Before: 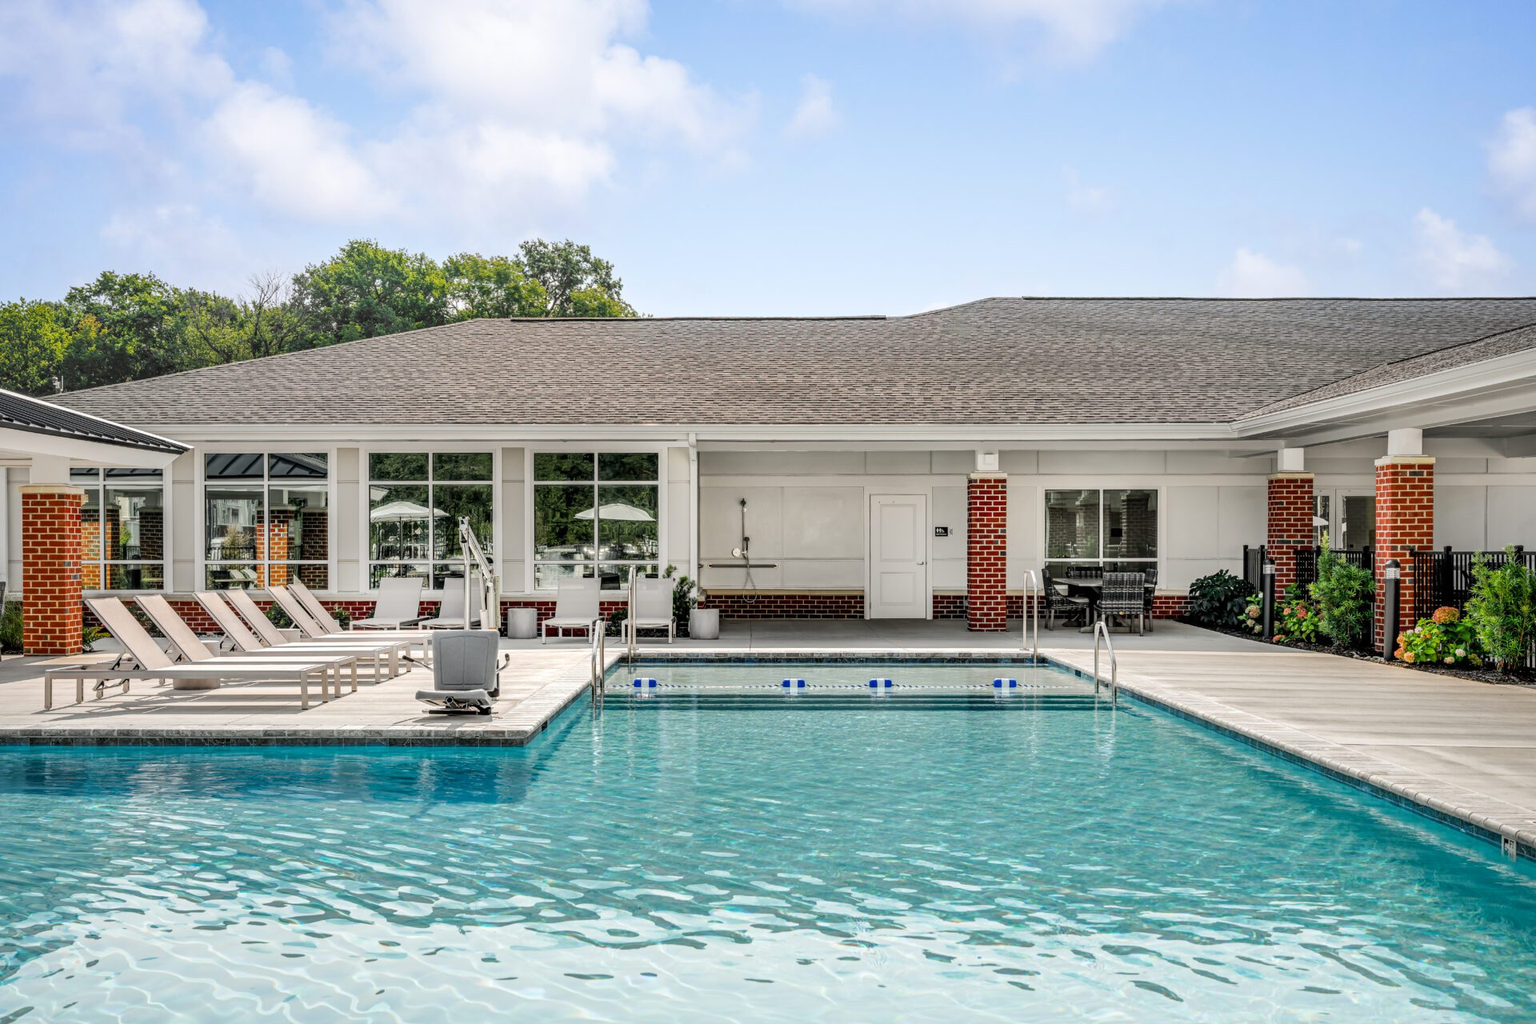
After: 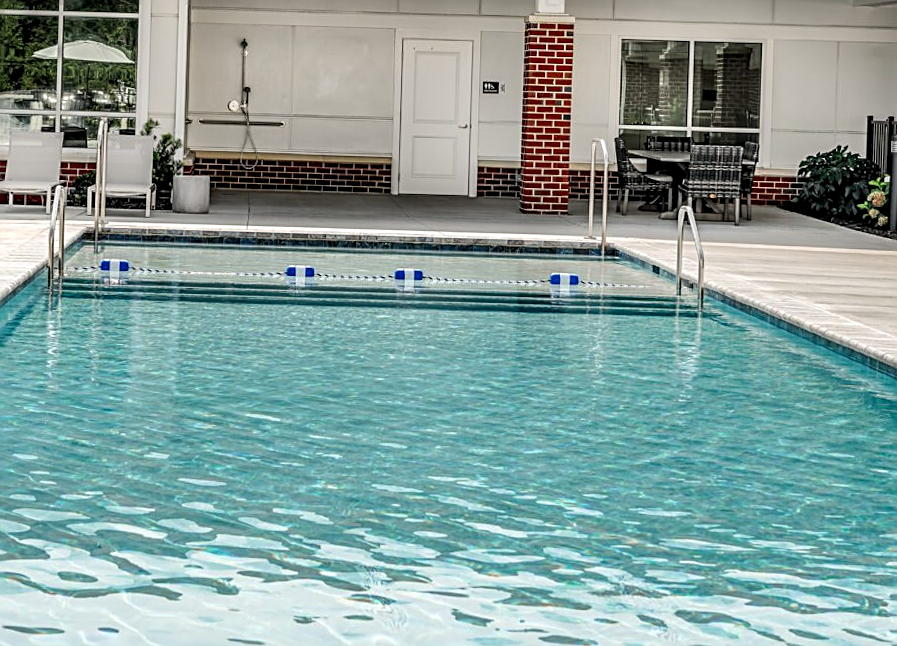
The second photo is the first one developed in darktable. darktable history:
sharpen: on, module defaults
crop: left 35.976%, top 45.819%, right 18.162%, bottom 5.807%
rotate and perspective: rotation 1.72°, automatic cropping off
local contrast: highlights 100%, shadows 100%, detail 120%, midtone range 0.2
